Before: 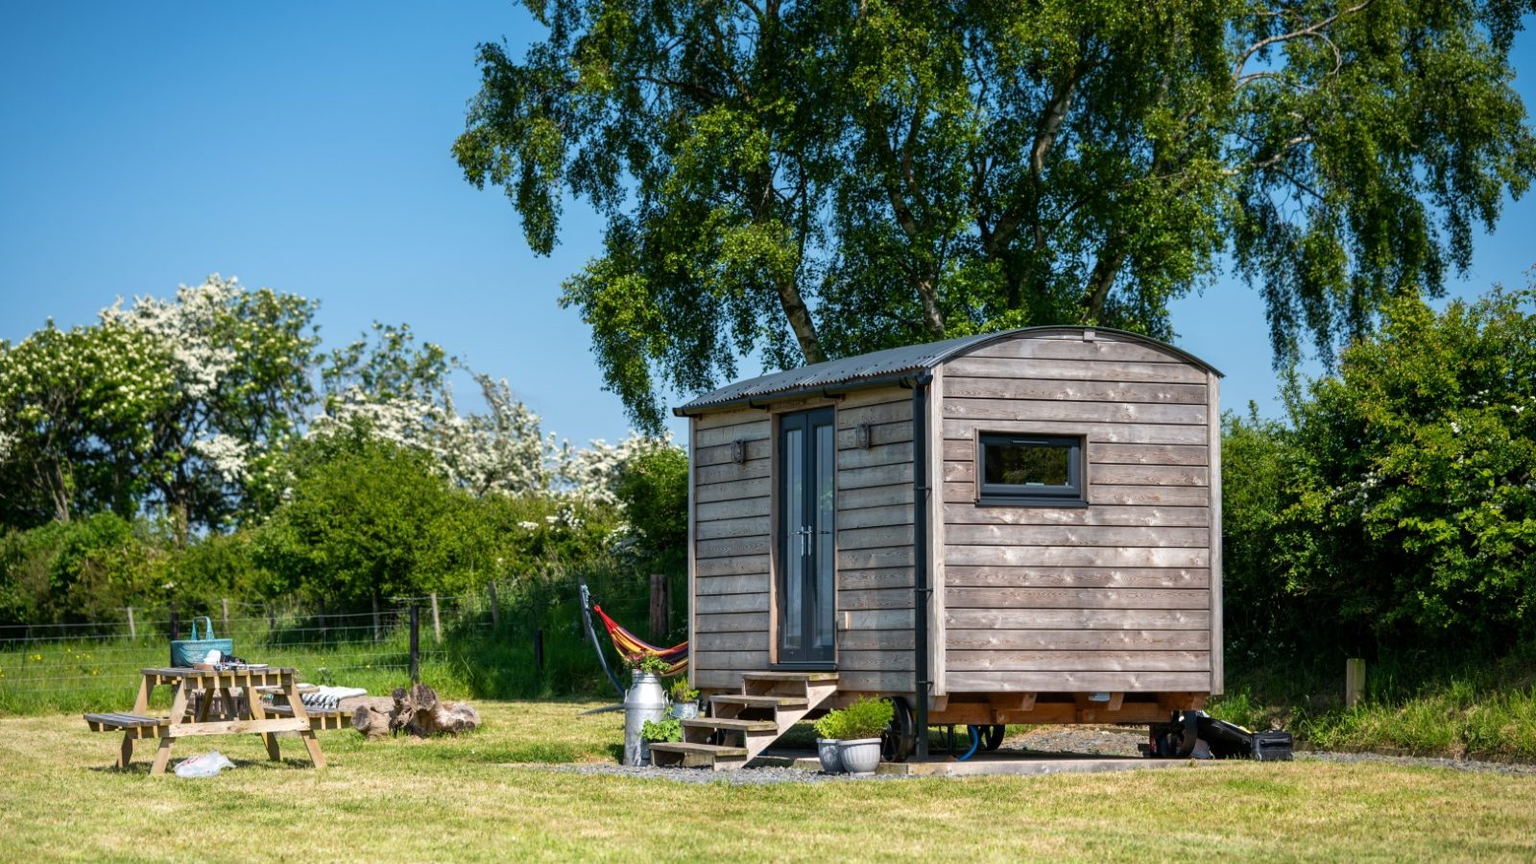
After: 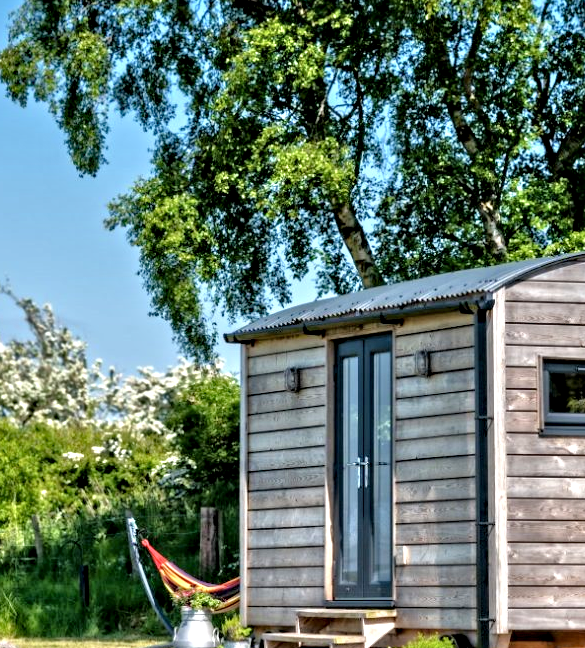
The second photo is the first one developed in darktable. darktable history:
tone equalizer: -7 EV 0.148 EV, -6 EV 0.614 EV, -5 EV 1.17 EV, -4 EV 1.35 EV, -3 EV 1.13 EV, -2 EV 0.6 EV, -1 EV 0.15 EV, mask exposure compensation -0.505 EV
crop and rotate: left 29.822%, top 10.211%, right 33.591%, bottom 17.709%
contrast equalizer: octaves 7, y [[0.511, 0.558, 0.631, 0.632, 0.559, 0.512], [0.5 ×6], [0.507, 0.559, 0.627, 0.644, 0.647, 0.647], [0 ×6], [0 ×6]]
